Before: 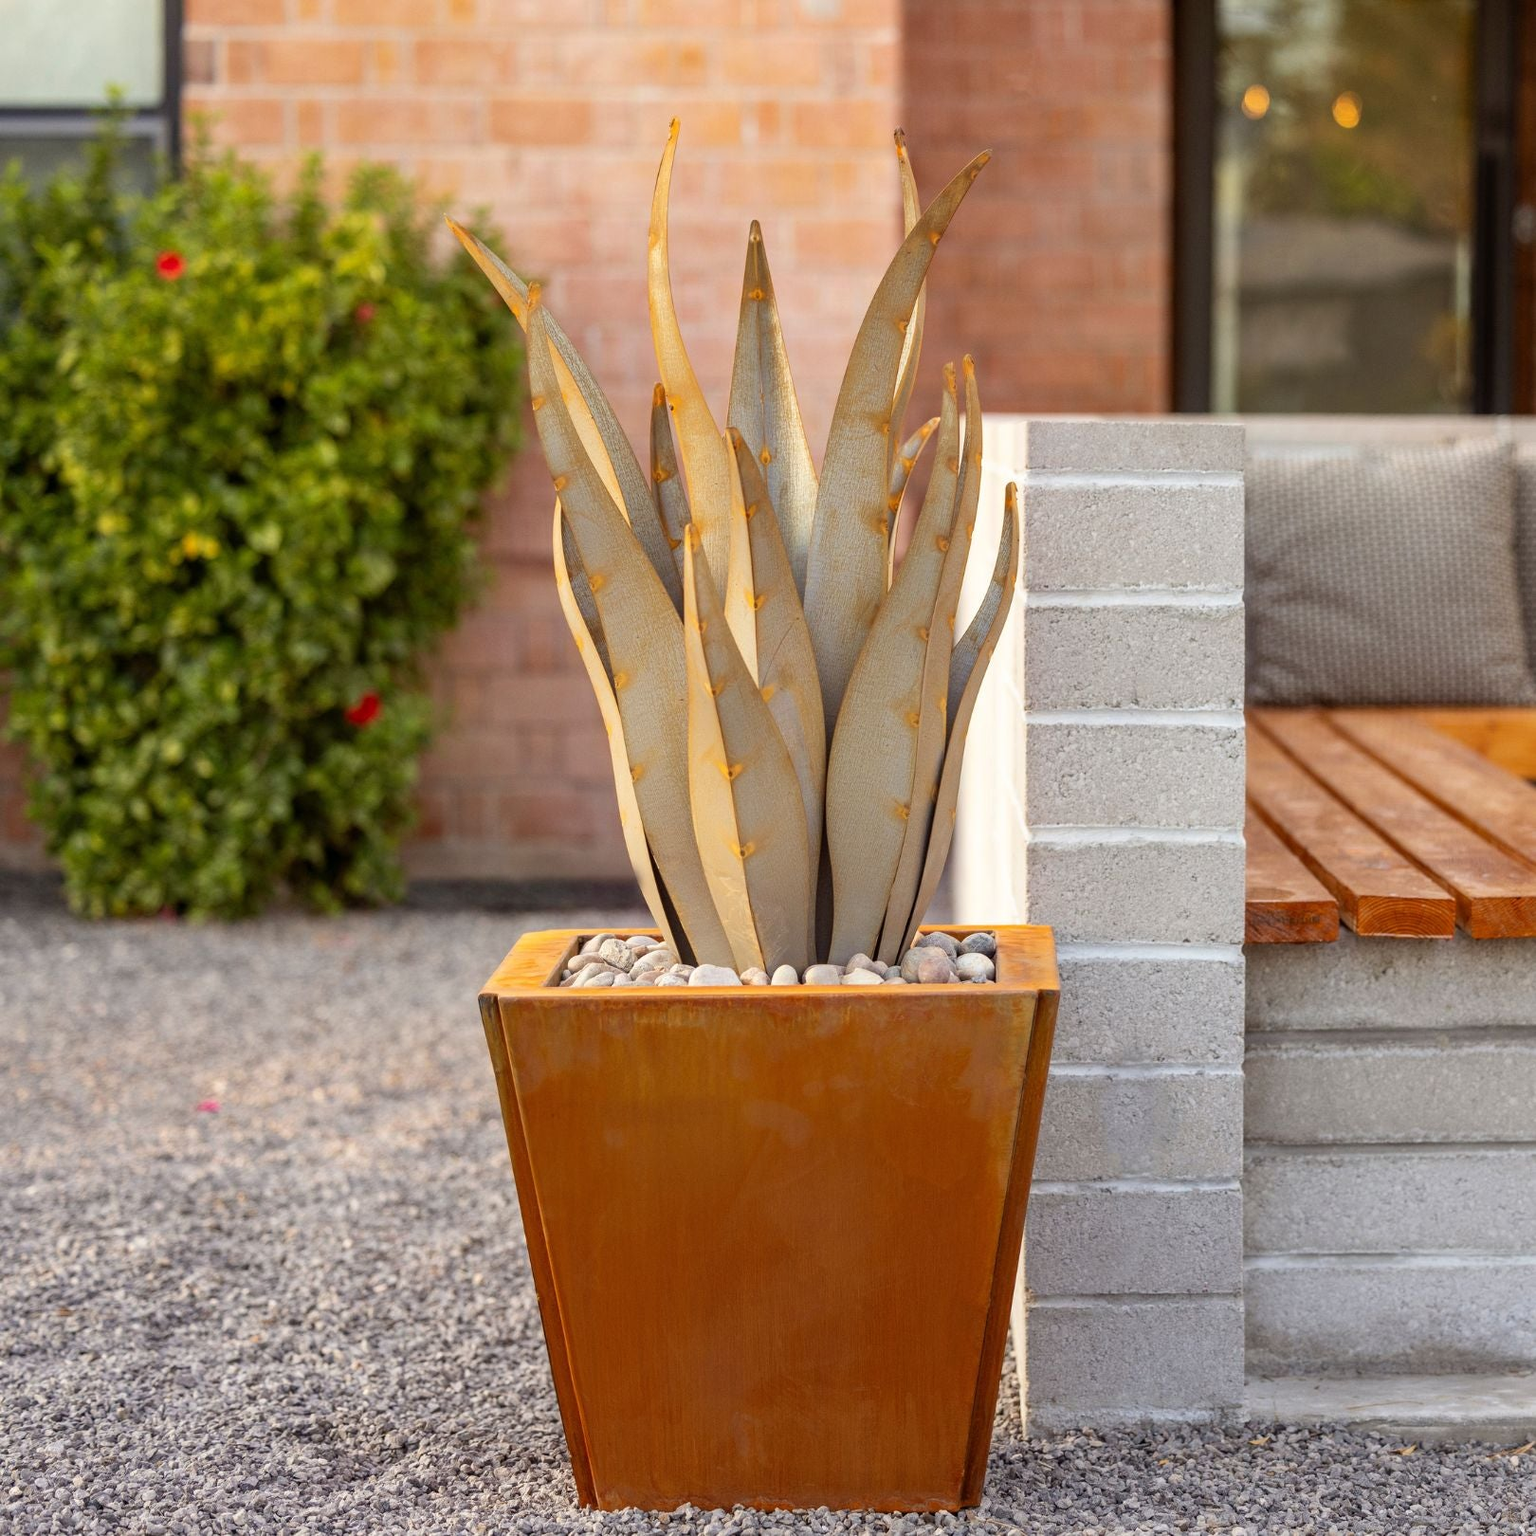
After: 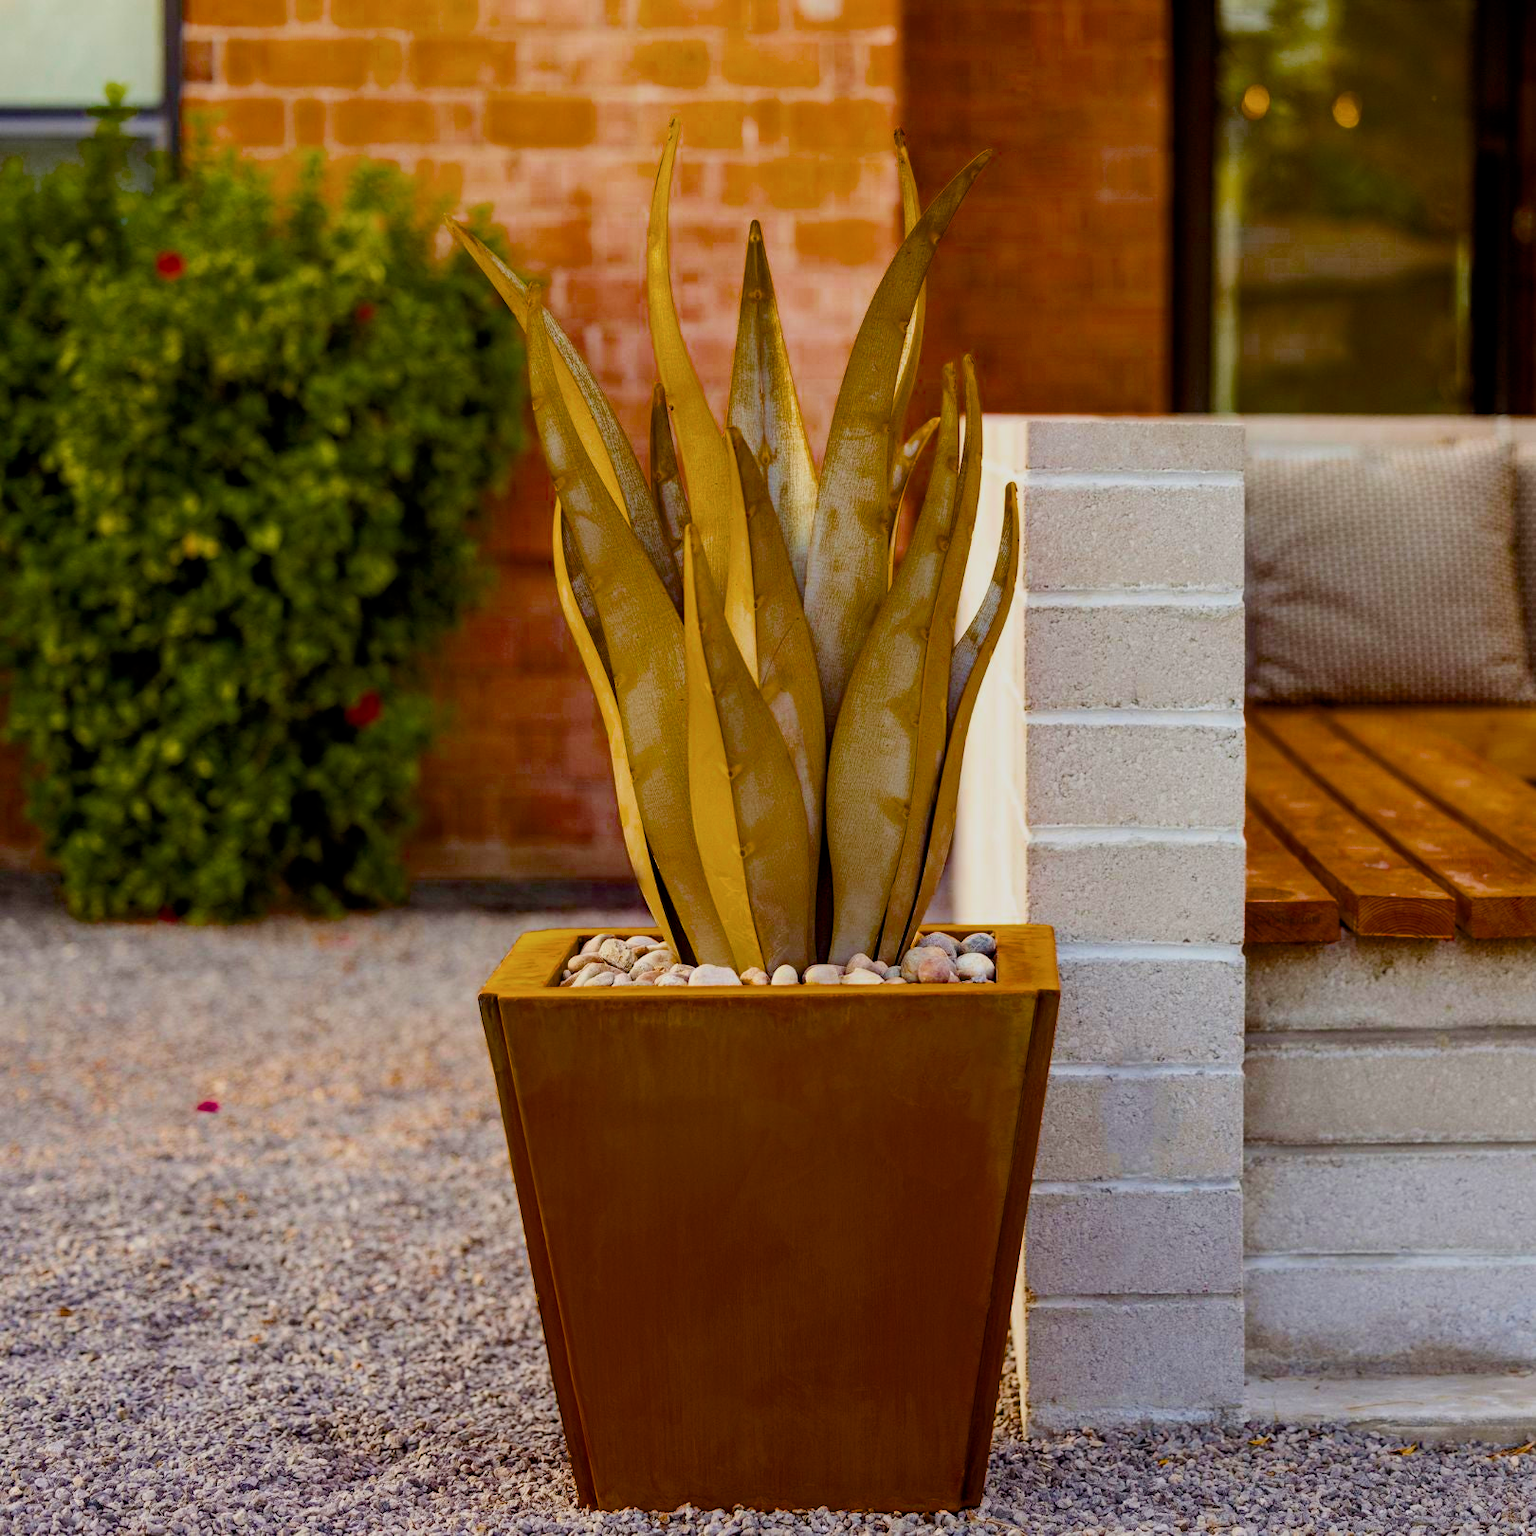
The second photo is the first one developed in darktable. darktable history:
filmic rgb: black relative exposure -7.56 EV, white relative exposure 4.65 EV, target black luminance 0%, hardness 3.57, latitude 50.3%, contrast 1.039, highlights saturation mix 8.66%, shadows ↔ highlights balance -0.151%
tone equalizer: -8 EV 0.289 EV, -7 EV 0.445 EV, -6 EV 0.424 EV, -5 EV 0.246 EV, -3 EV -0.258 EV, -2 EV -0.421 EV, -1 EV -0.422 EV, +0 EV -0.223 EV, edges refinement/feathering 500, mask exposure compensation -1.57 EV, preserve details no
color balance rgb: linear chroma grading › global chroma 33.081%, perceptual saturation grading › global saturation 36.378%, perceptual saturation grading › shadows 34.673%, global vibrance 10.223%, saturation formula JzAzBz (2021)
contrast brightness saturation: contrast 0.222
